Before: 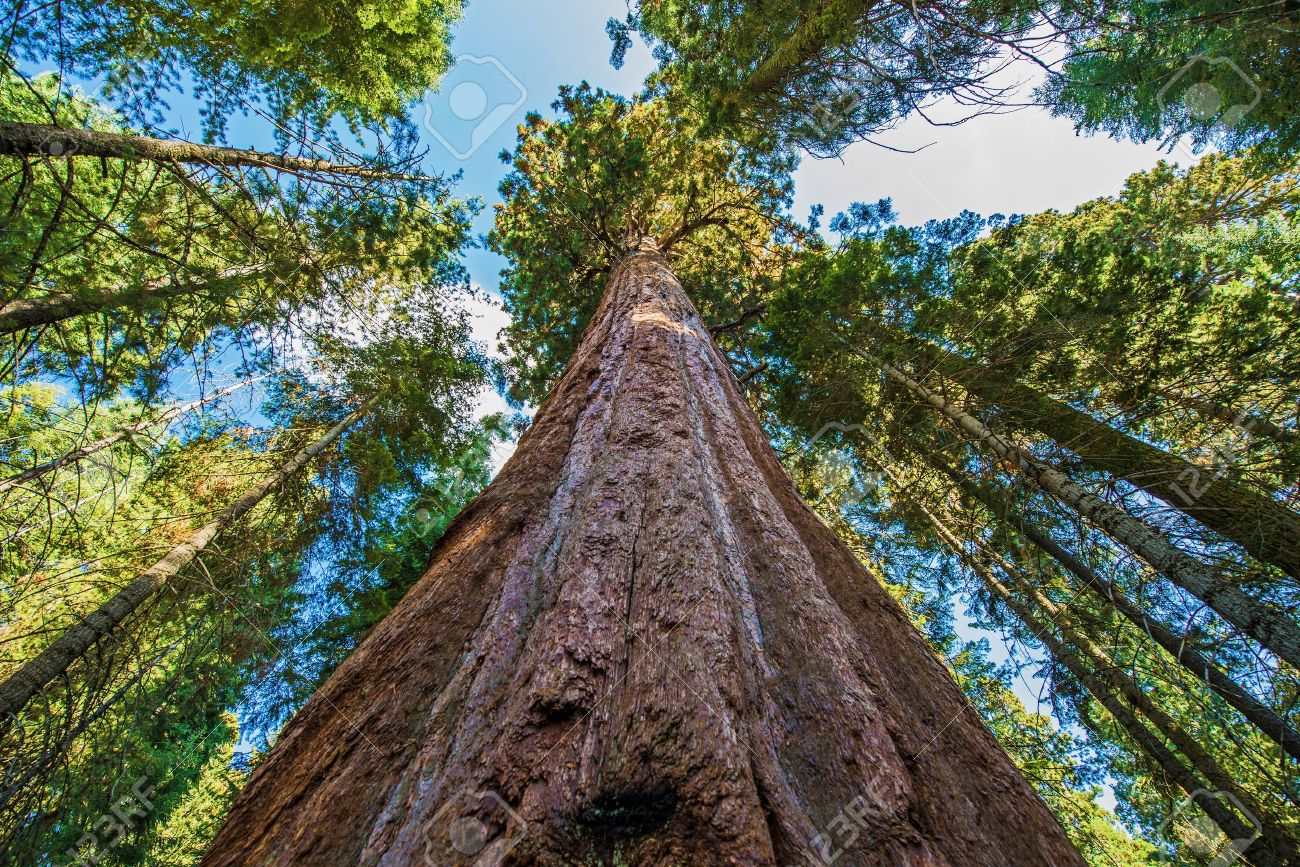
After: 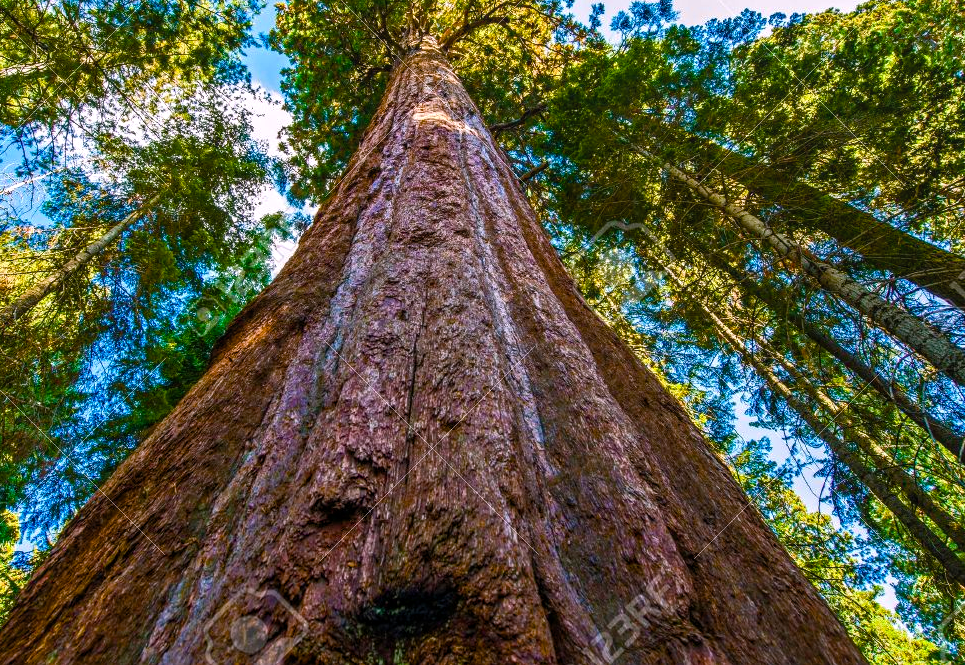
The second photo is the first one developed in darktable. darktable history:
crop: left 16.855%, top 23.213%, right 8.895%
color balance rgb: highlights gain › chroma 2.011%, highlights gain › hue 293.26°, perceptual saturation grading › global saturation 44.994%, perceptual saturation grading › highlights -25.412%, perceptual saturation grading › shadows 49.268%, perceptual brilliance grading › global brilliance -17.032%, perceptual brilliance grading › highlights 28.08%
local contrast: detail 110%
